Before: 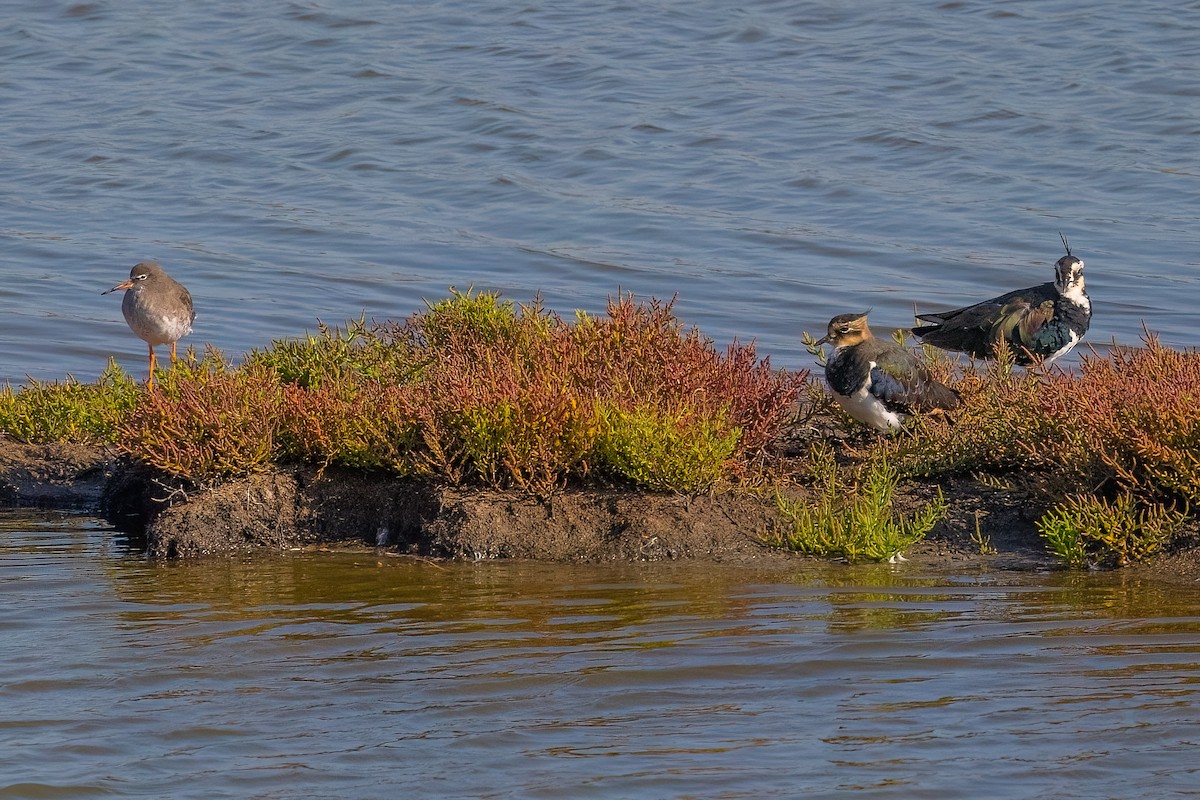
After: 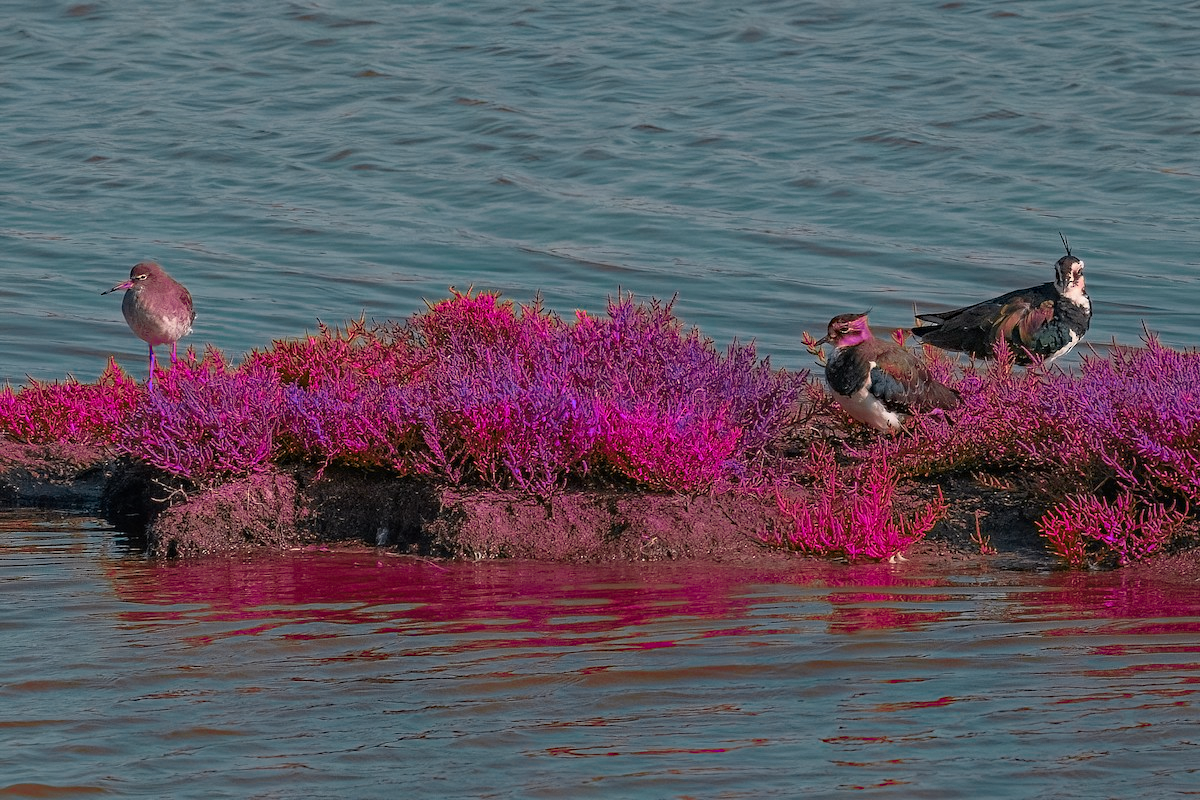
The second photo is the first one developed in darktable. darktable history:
color zones: curves: ch0 [(0.826, 0.353)]; ch1 [(0.242, 0.647) (0.889, 0.342)]; ch2 [(0.246, 0.089) (0.969, 0.068)]
haze removal: strength 0.278, distance 0.254, adaptive false
